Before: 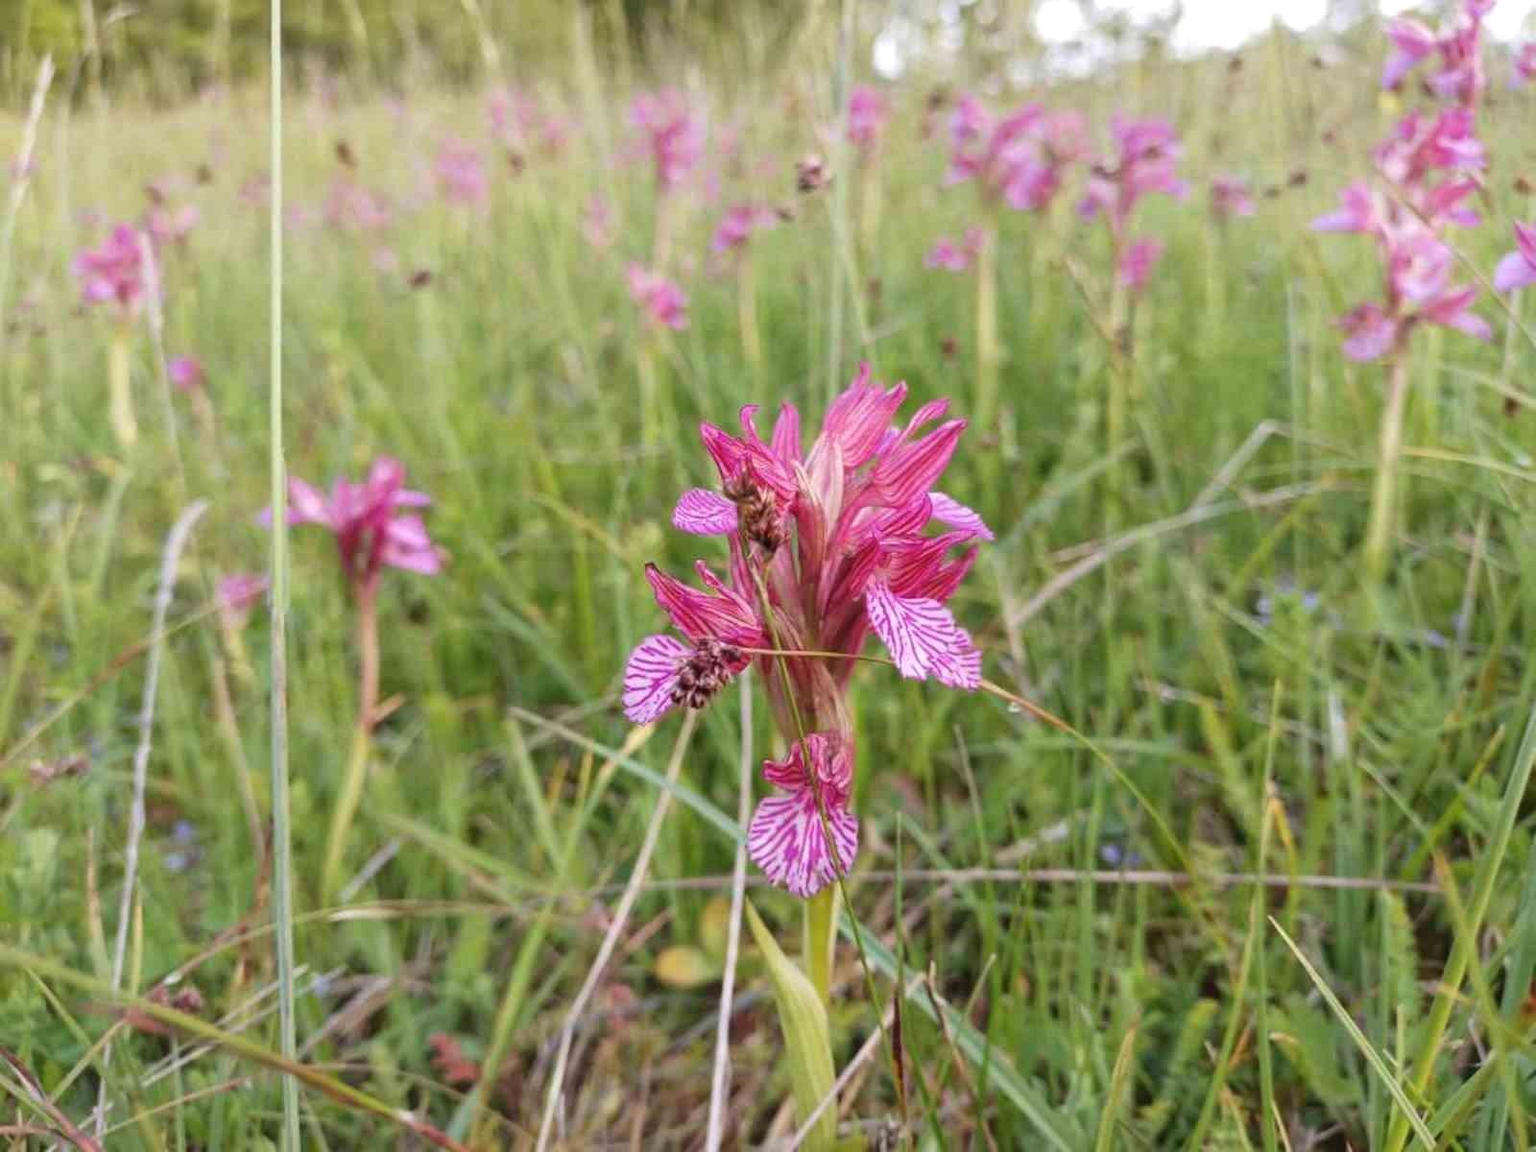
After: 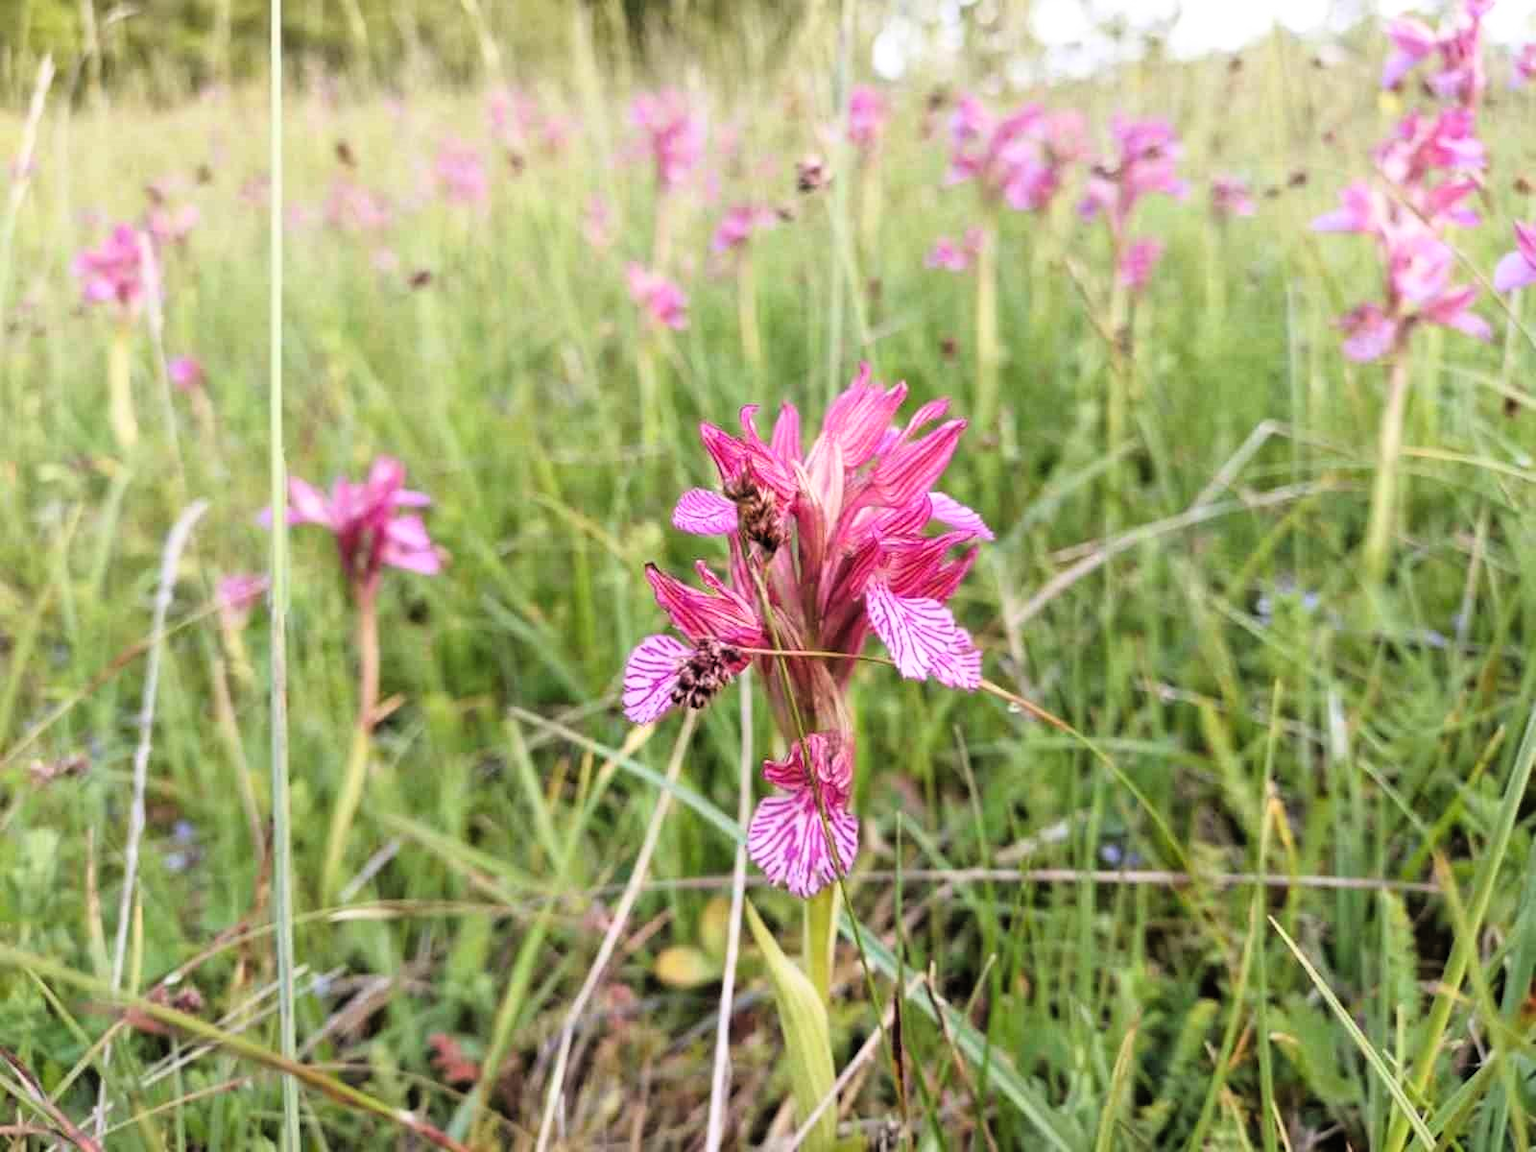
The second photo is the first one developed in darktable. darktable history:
filmic rgb: black relative exposure -6.47 EV, white relative exposure 2.42 EV, target white luminance 99.867%, hardness 5.29, latitude 0.616%, contrast 1.431, highlights saturation mix 2.88%
contrast brightness saturation: contrast 0.026, brightness 0.065, saturation 0.129
